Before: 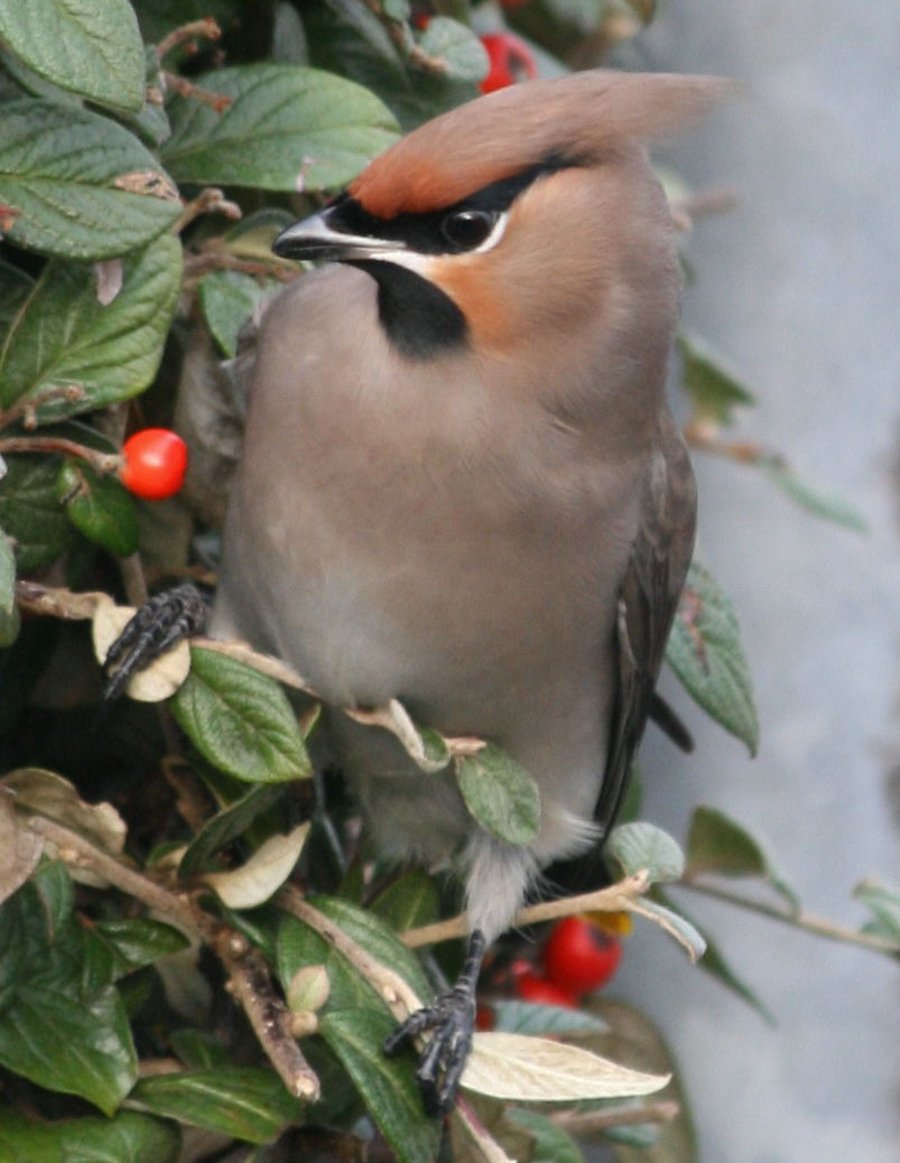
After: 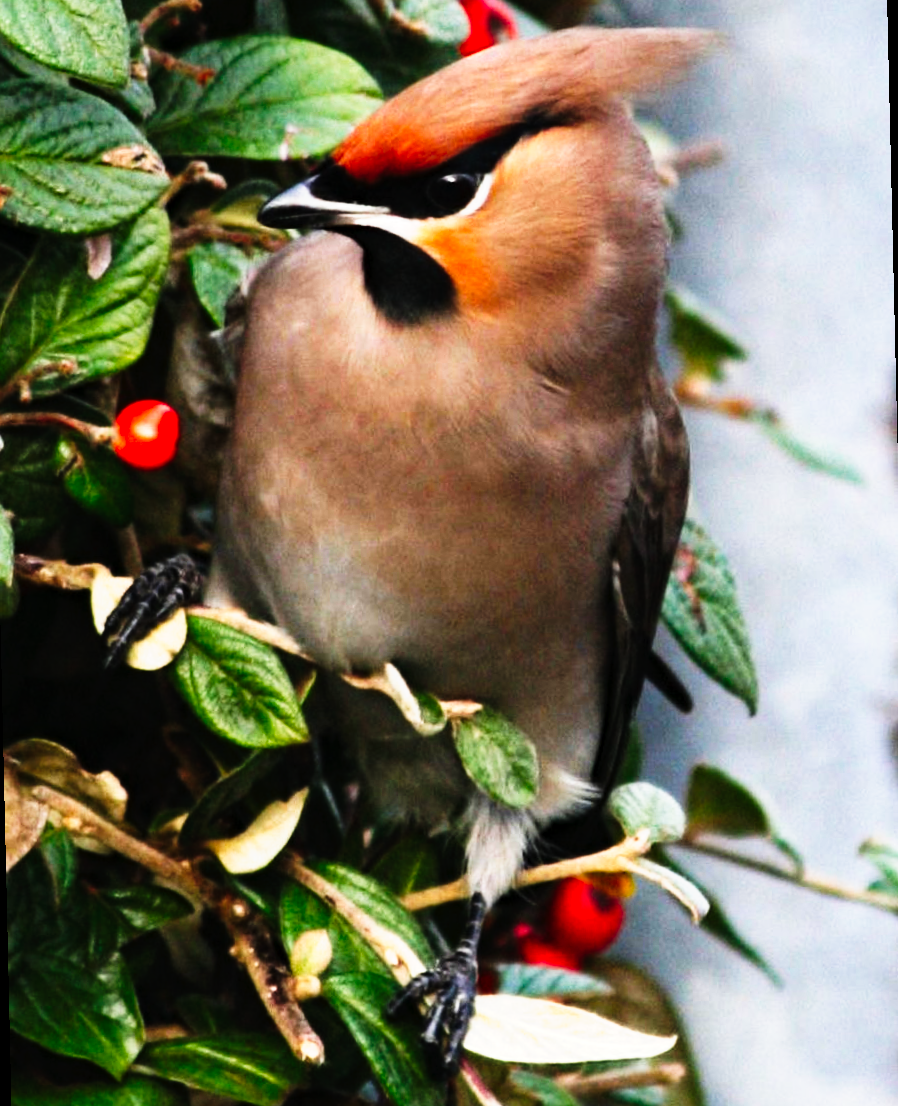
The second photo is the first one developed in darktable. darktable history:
haze removal: strength 0.29, distance 0.25, compatibility mode true, adaptive false
rotate and perspective: rotation -1.32°, lens shift (horizontal) -0.031, crop left 0.015, crop right 0.985, crop top 0.047, crop bottom 0.982
tone curve: curves: ch0 [(0, 0) (0.003, 0.001) (0.011, 0.005) (0.025, 0.01) (0.044, 0.016) (0.069, 0.019) (0.1, 0.024) (0.136, 0.03) (0.177, 0.045) (0.224, 0.071) (0.277, 0.122) (0.335, 0.202) (0.399, 0.326) (0.468, 0.471) (0.543, 0.638) (0.623, 0.798) (0.709, 0.913) (0.801, 0.97) (0.898, 0.983) (1, 1)], preserve colors none
